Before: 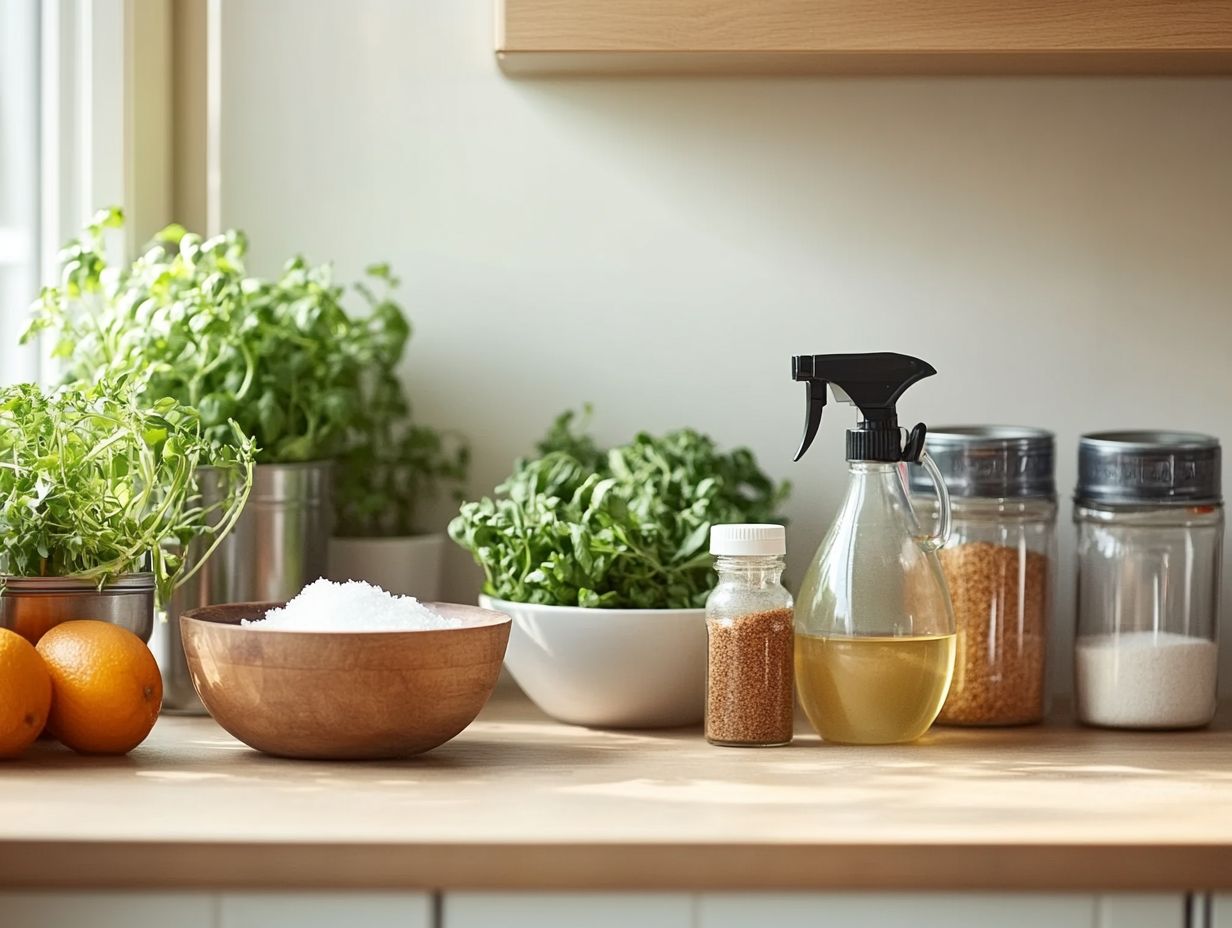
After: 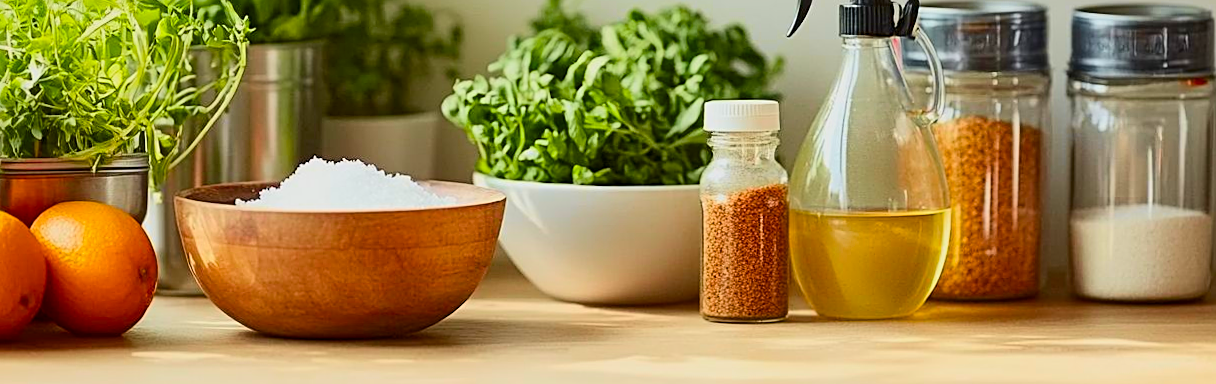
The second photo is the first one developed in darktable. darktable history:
tone curve: curves: ch0 [(0, 0) (0.091, 0.066) (0.184, 0.16) (0.491, 0.519) (0.748, 0.765) (1, 0.919)]; ch1 [(0, 0) (0.179, 0.173) (0.322, 0.32) (0.424, 0.424) (0.502, 0.5) (0.56, 0.575) (0.631, 0.675) (0.777, 0.806) (1, 1)]; ch2 [(0, 0) (0.434, 0.447) (0.497, 0.498) (0.539, 0.566) (0.676, 0.691) (1, 1)], color space Lab, independent channels, preserve colors none
color balance rgb: linear chroma grading › global chroma 15%, perceptual saturation grading › global saturation 30%
crop: top 45.551%, bottom 12.262%
sharpen: on, module defaults
rotate and perspective: rotation -0.45°, automatic cropping original format, crop left 0.008, crop right 0.992, crop top 0.012, crop bottom 0.988
